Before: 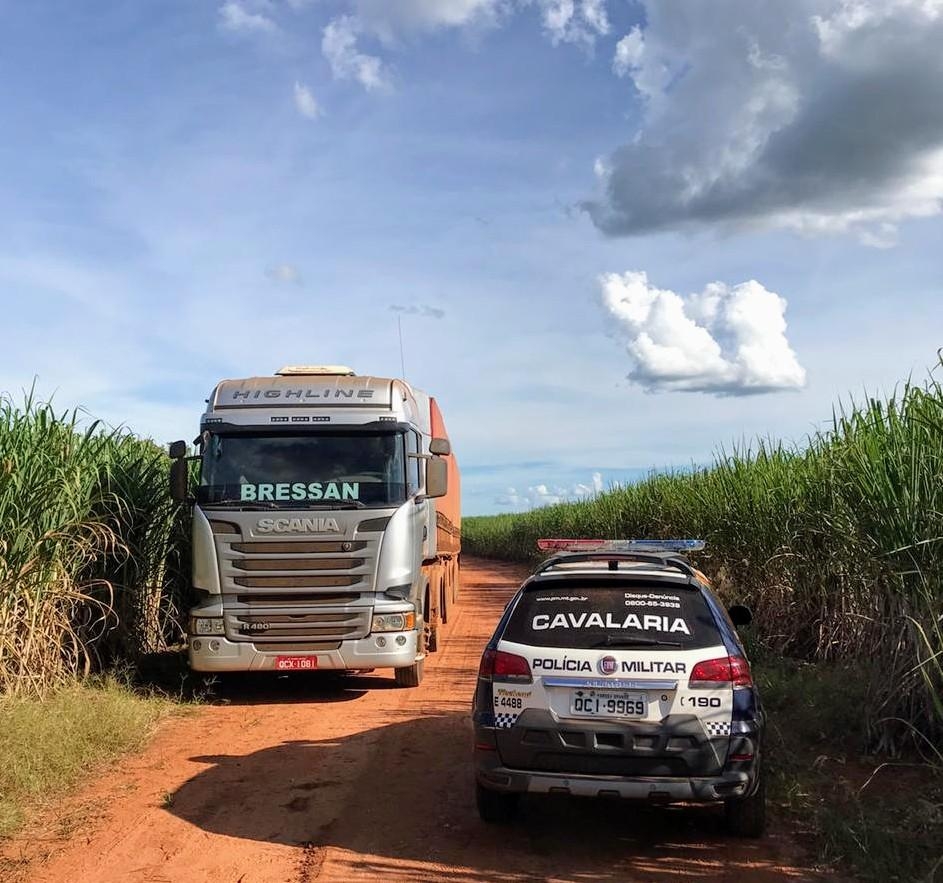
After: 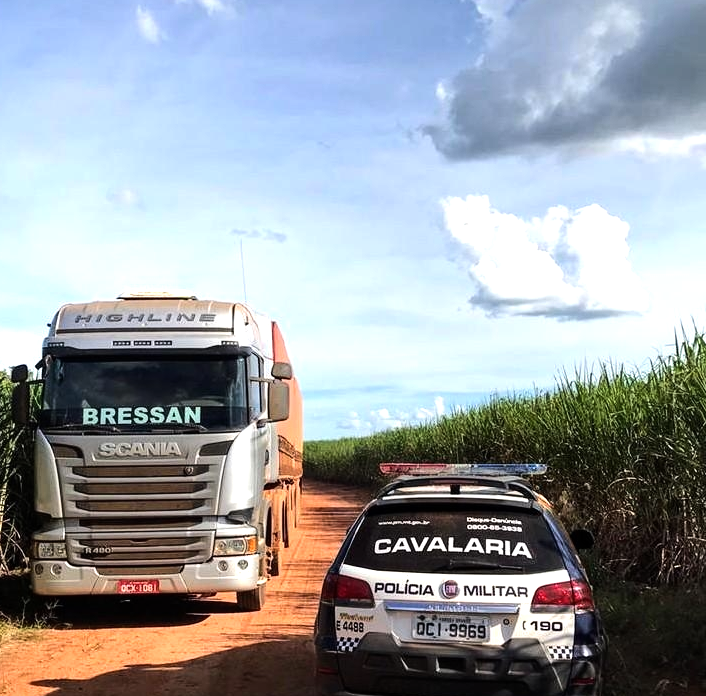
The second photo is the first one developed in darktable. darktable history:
crop: left 16.768%, top 8.653%, right 8.362%, bottom 12.485%
tone equalizer: -8 EV -0.75 EV, -7 EV -0.7 EV, -6 EV -0.6 EV, -5 EV -0.4 EV, -3 EV 0.4 EV, -2 EV 0.6 EV, -1 EV 0.7 EV, +0 EV 0.75 EV, edges refinement/feathering 500, mask exposure compensation -1.57 EV, preserve details no
